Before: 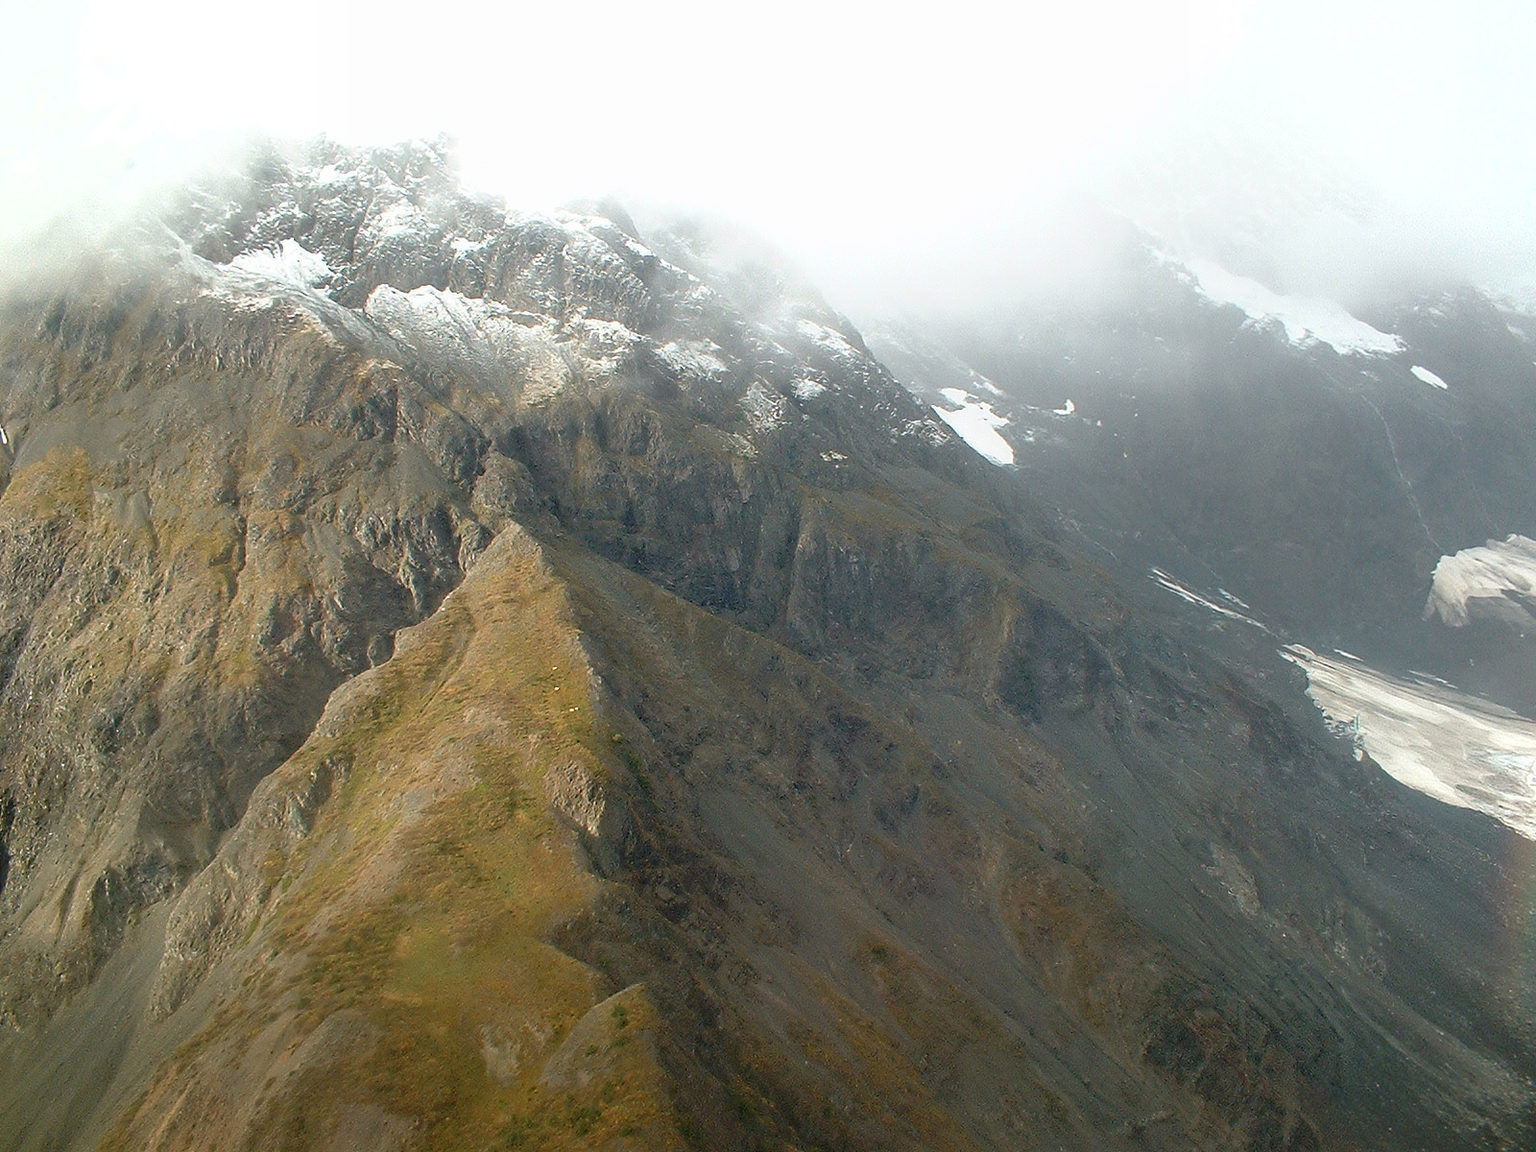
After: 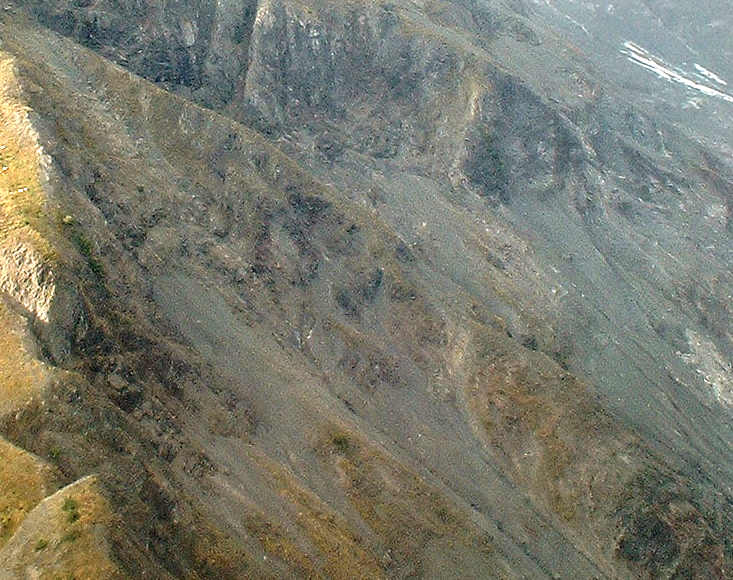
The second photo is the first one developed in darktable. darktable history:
crop: left 35.976%, top 45.819%, right 18.162%, bottom 5.807%
local contrast: detail 160%
exposure: black level correction 0, exposure 1.2 EV, compensate exposure bias true, compensate highlight preservation false
